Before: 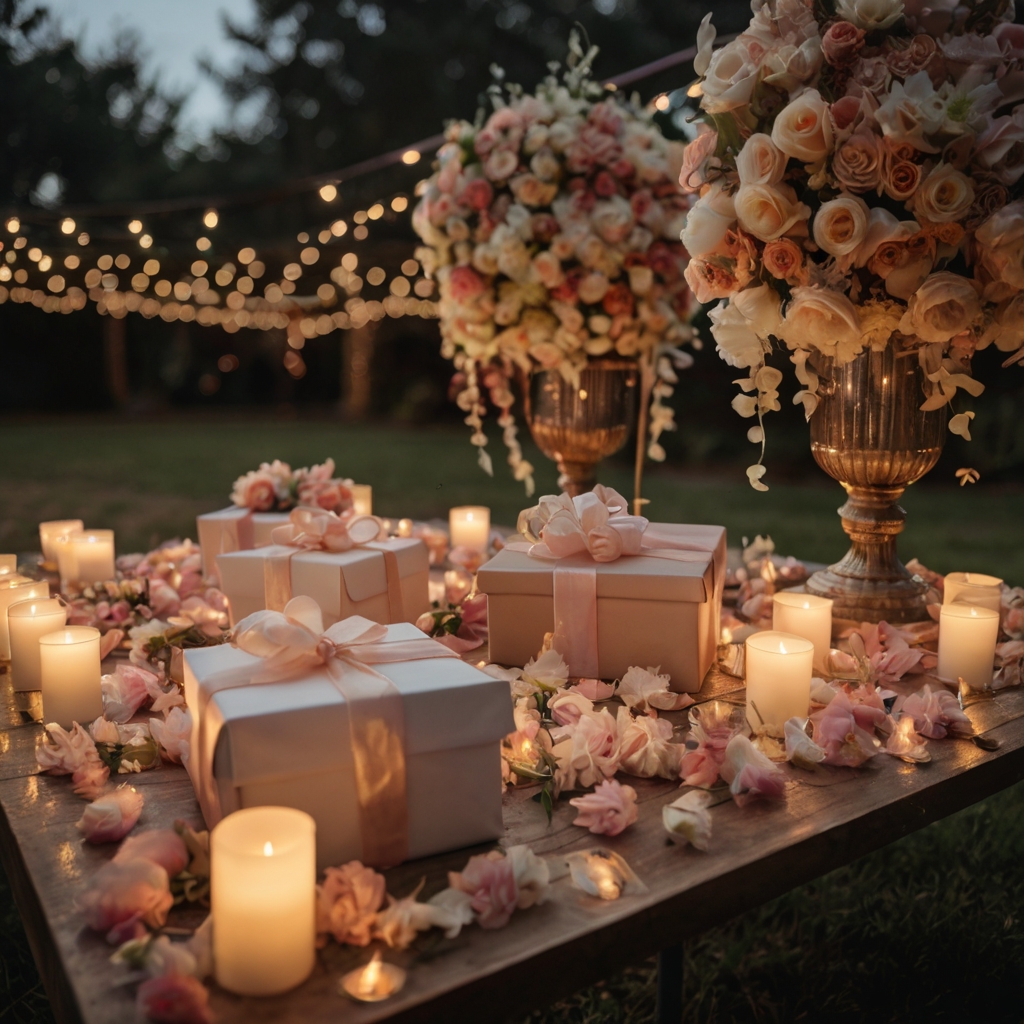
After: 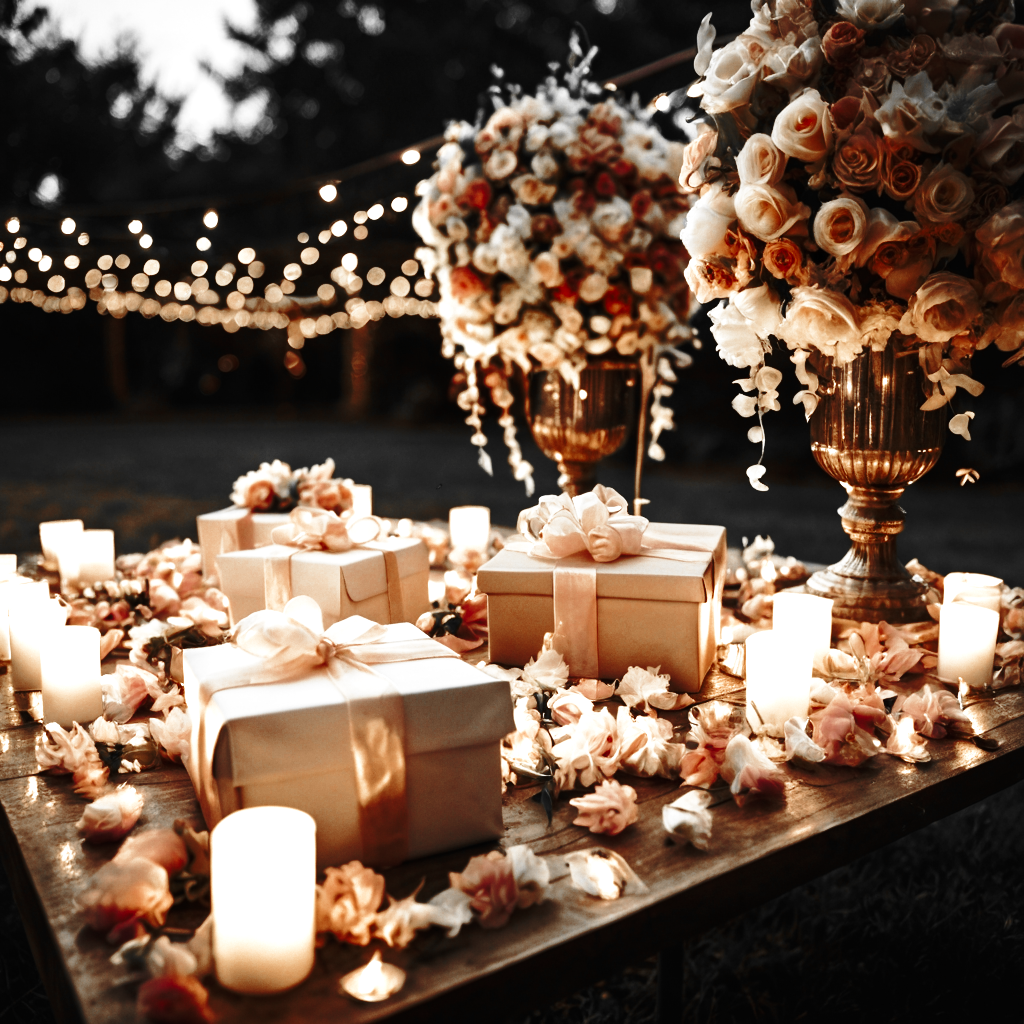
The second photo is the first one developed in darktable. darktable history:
tone equalizer: -8 EV -1.08 EV, -7 EV -1.01 EV, -6 EV -0.867 EV, -5 EV -0.578 EV, -3 EV 0.578 EV, -2 EV 0.867 EV, -1 EV 1.01 EV, +0 EV 1.08 EV, edges refinement/feathering 500, mask exposure compensation -1.57 EV, preserve details no
color correction: saturation 0.8
color zones: curves: ch0 [(0, 0.497) (0.096, 0.361) (0.221, 0.538) (0.429, 0.5) (0.571, 0.5) (0.714, 0.5) (0.857, 0.5) (1, 0.497)]; ch1 [(0, 0.5) (0.143, 0.5) (0.257, -0.002) (0.429, 0.04) (0.571, -0.001) (0.714, -0.015) (0.857, 0.024) (1, 0.5)]
base curve: curves: ch0 [(0, 0) (0.036, 0.037) (0.121, 0.228) (0.46, 0.76) (0.859, 0.983) (1, 1)], preserve colors none
white balance: red 1.08, blue 0.791
